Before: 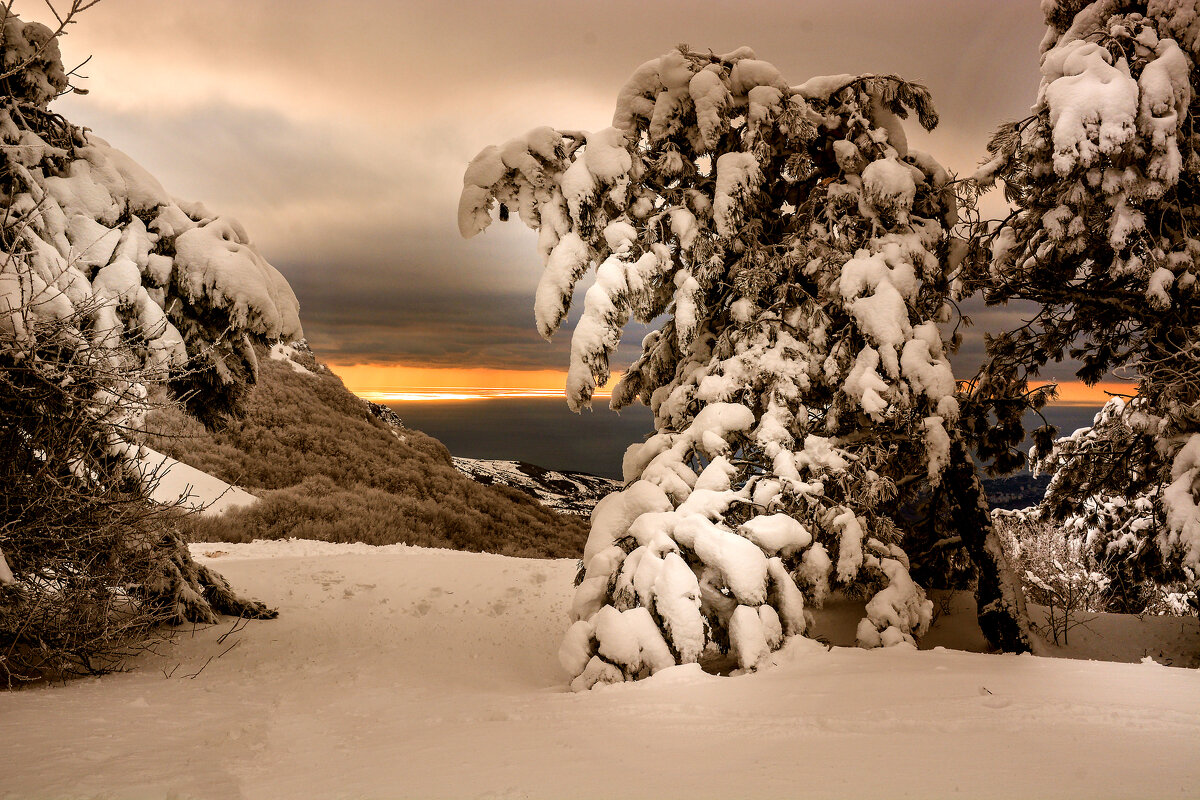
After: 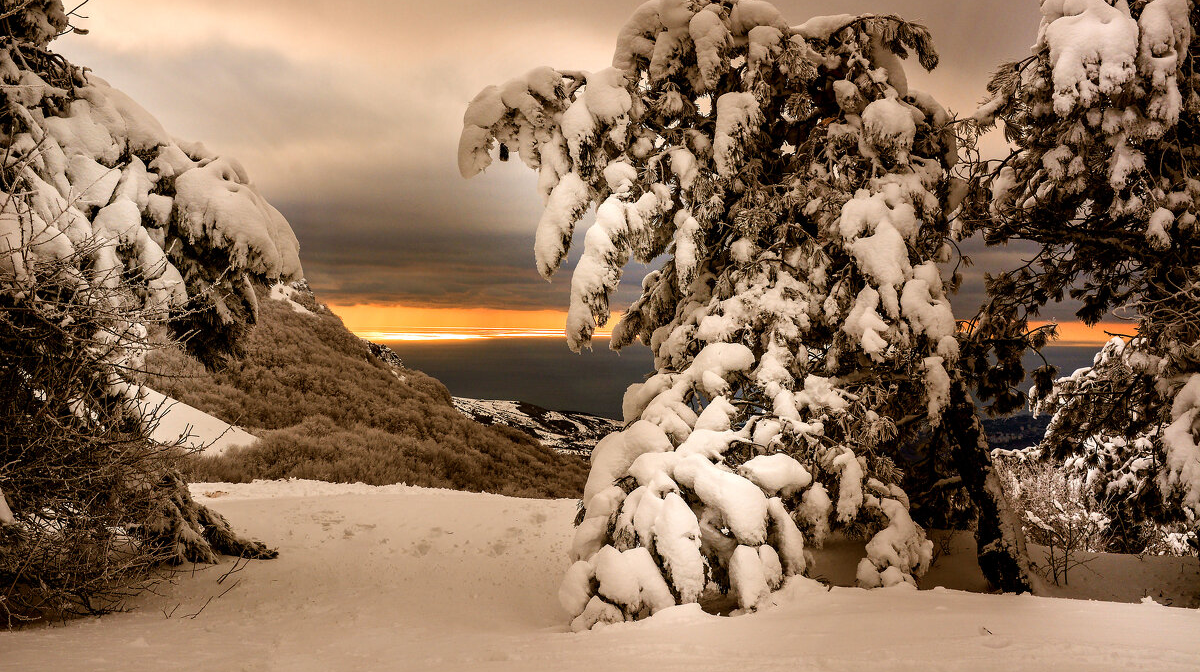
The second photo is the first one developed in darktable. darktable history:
crop: top 7.563%, bottom 8.318%
